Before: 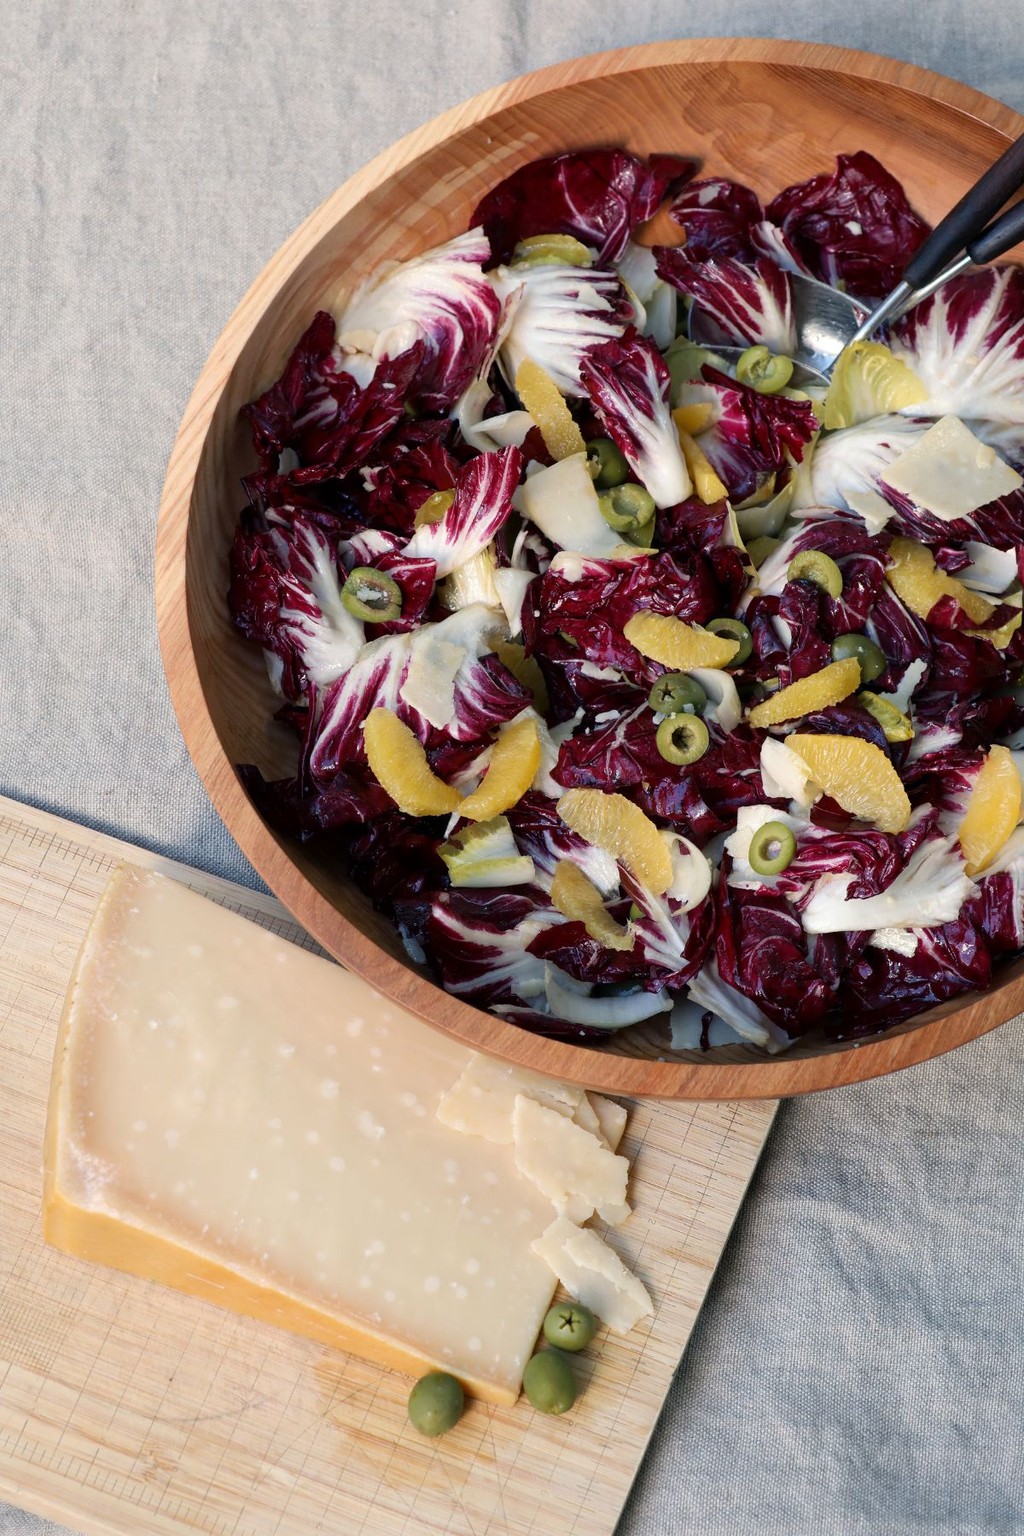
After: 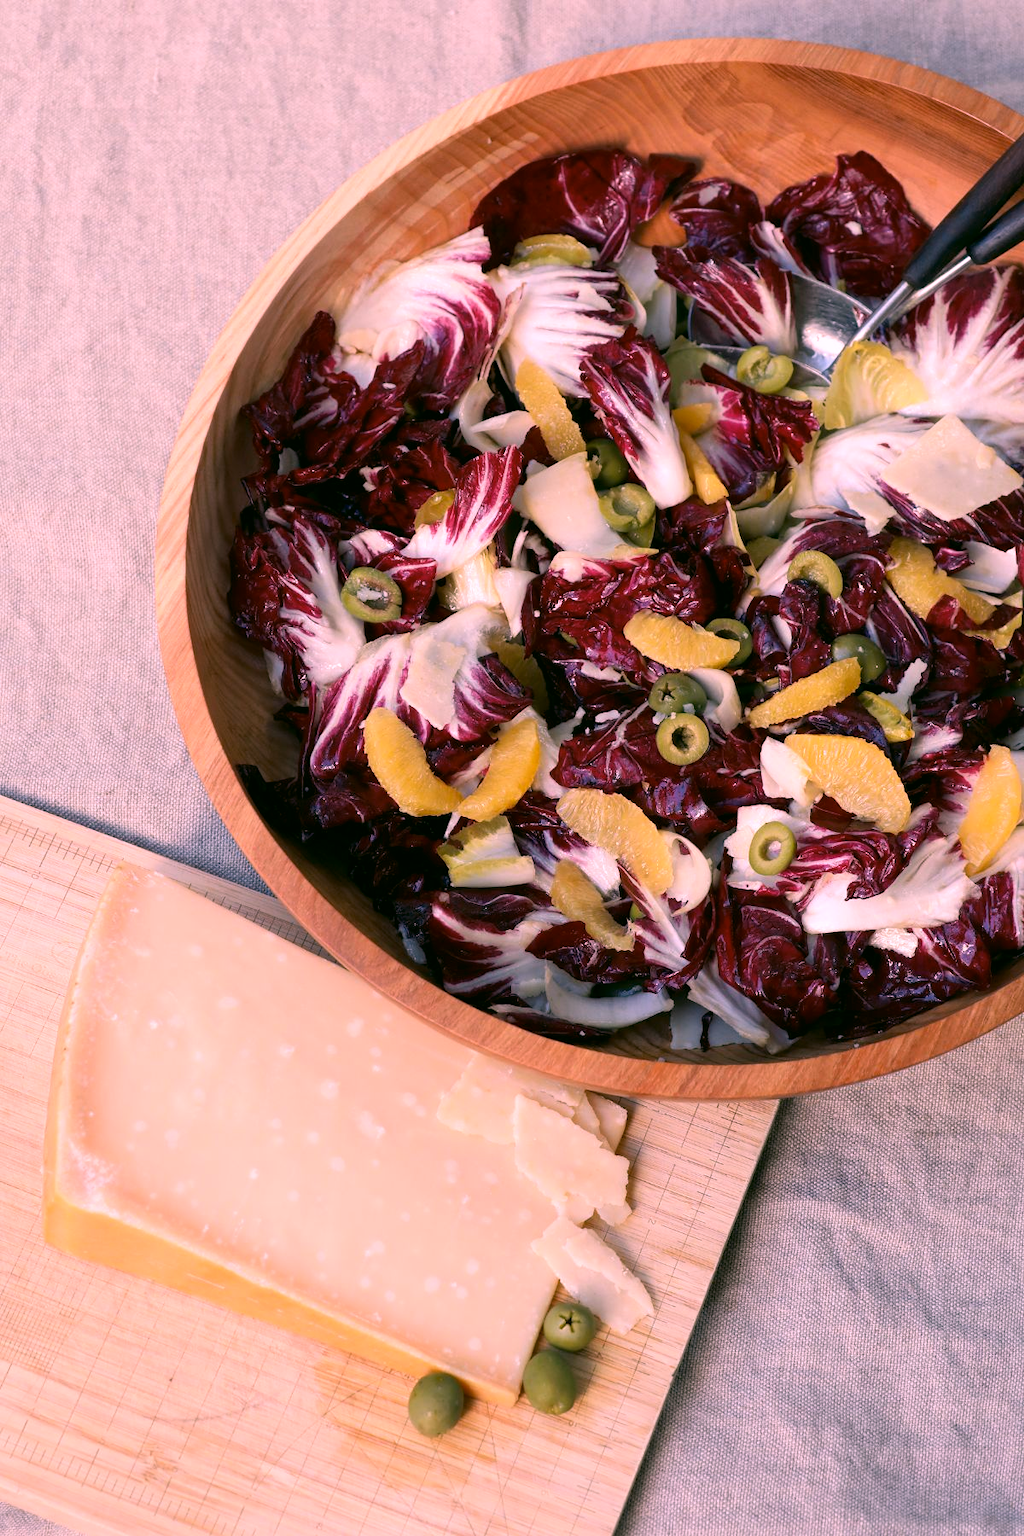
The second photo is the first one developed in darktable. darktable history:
white balance: red 1.188, blue 1.11
color correction: highlights a* 4.02, highlights b* 4.98, shadows a* -7.55, shadows b* 4.98
